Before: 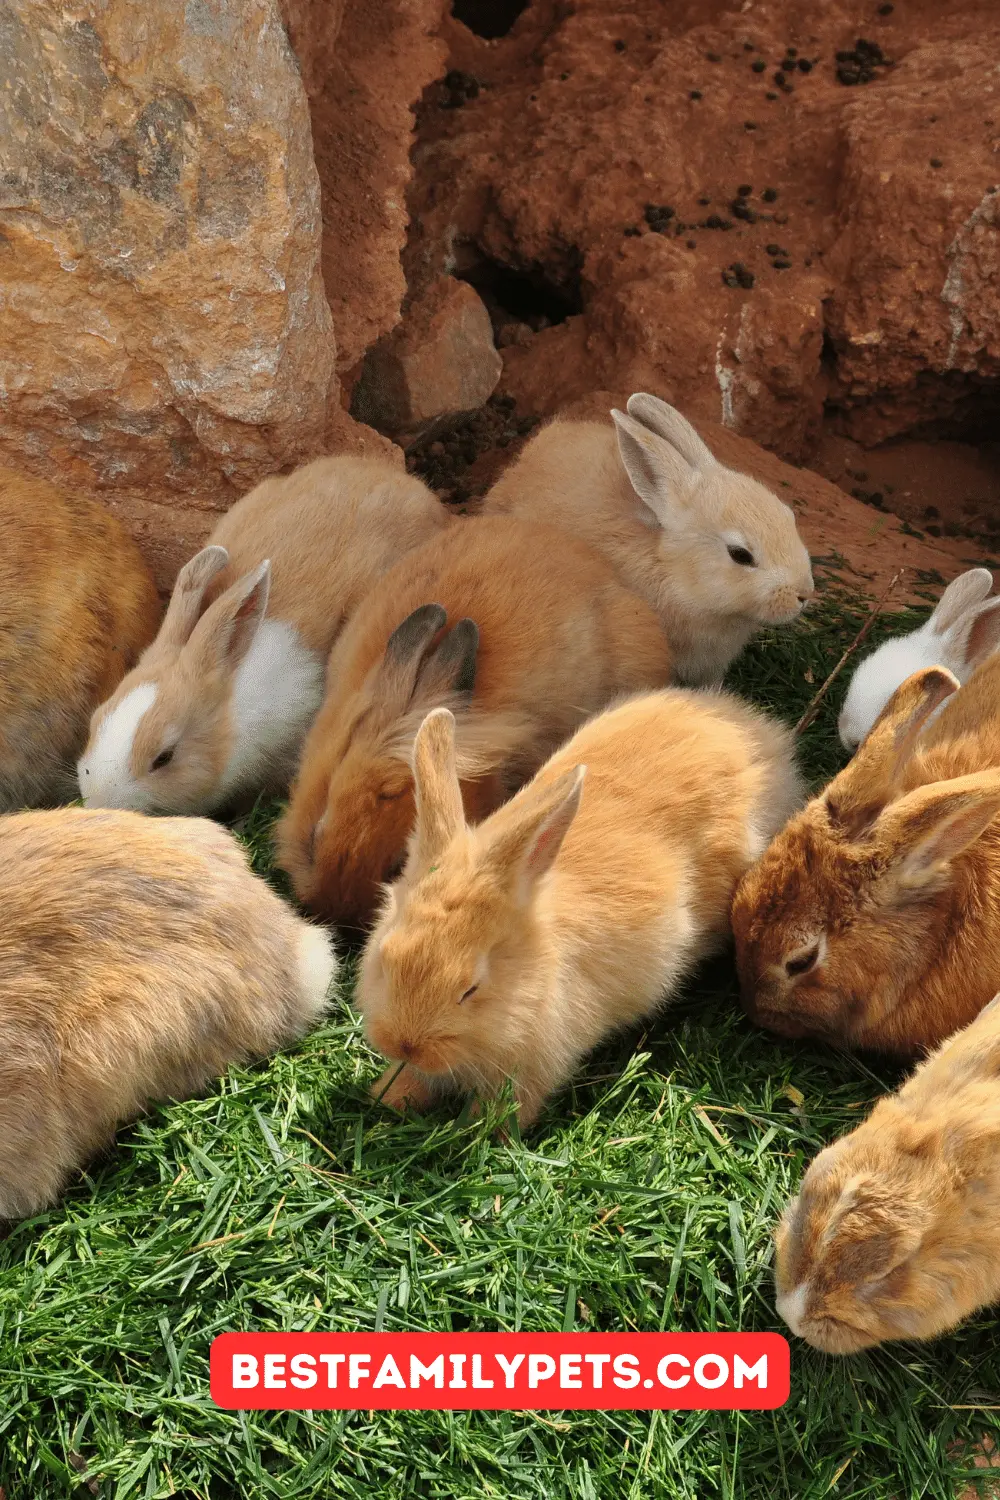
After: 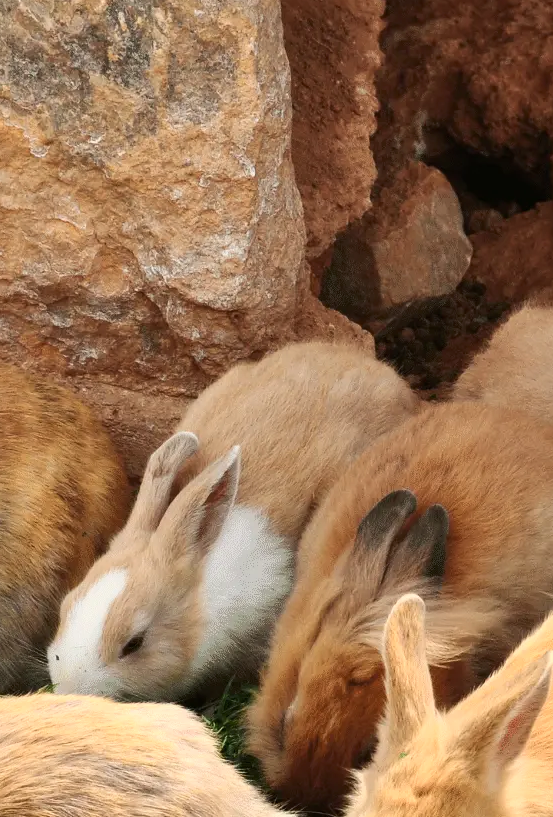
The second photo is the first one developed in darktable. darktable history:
crop and rotate: left 3.064%, top 7.653%, right 41.587%, bottom 37.871%
contrast brightness saturation: contrast 0.244, brightness 0.085
